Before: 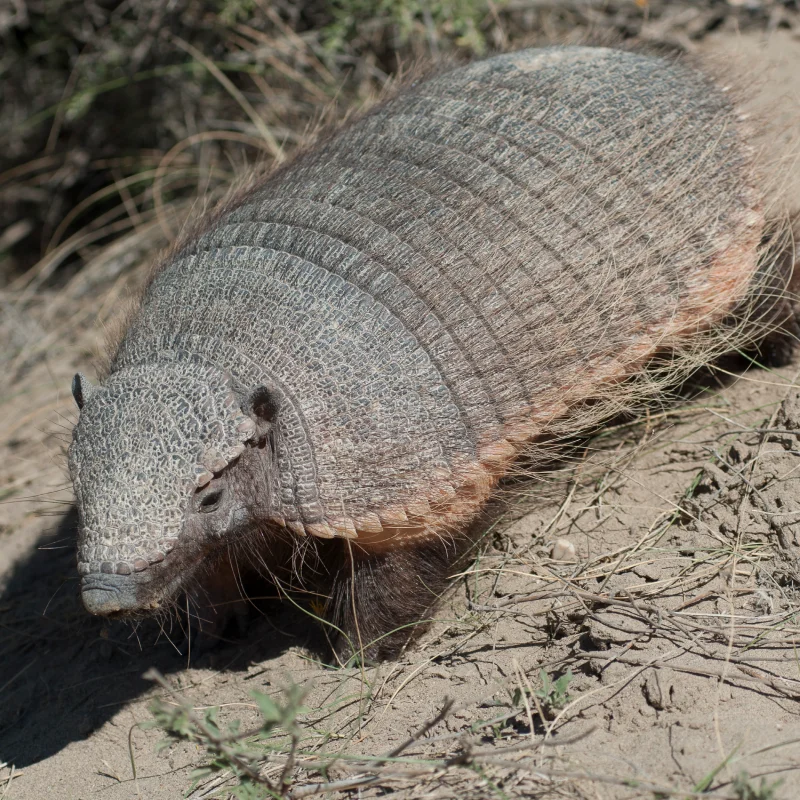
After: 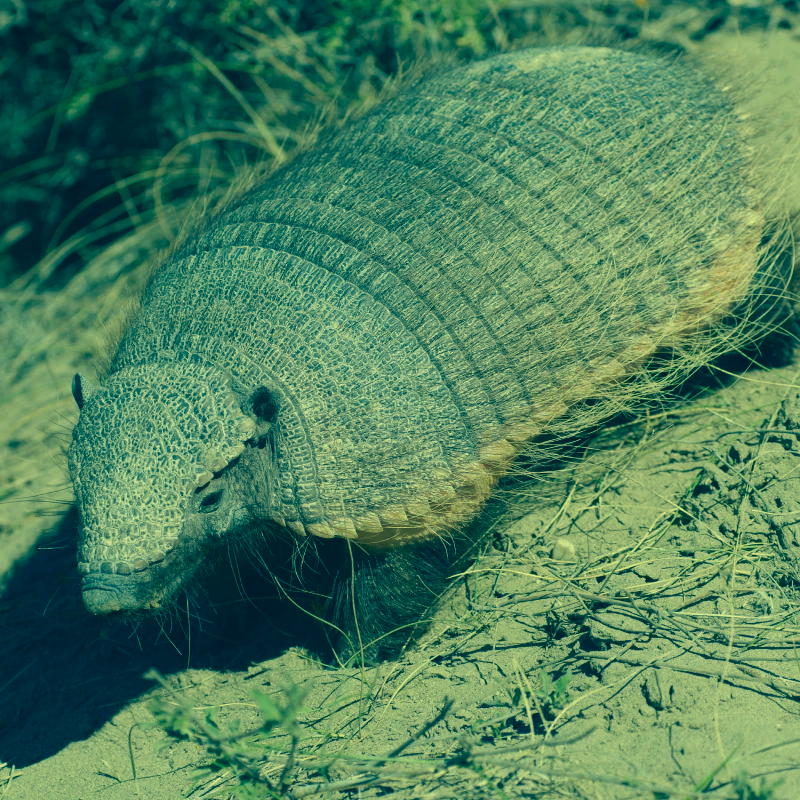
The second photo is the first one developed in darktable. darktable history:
color correction: highlights a* -15.15, highlights b* 39.83, shadows a* -39.86, shadows b* -26.89
